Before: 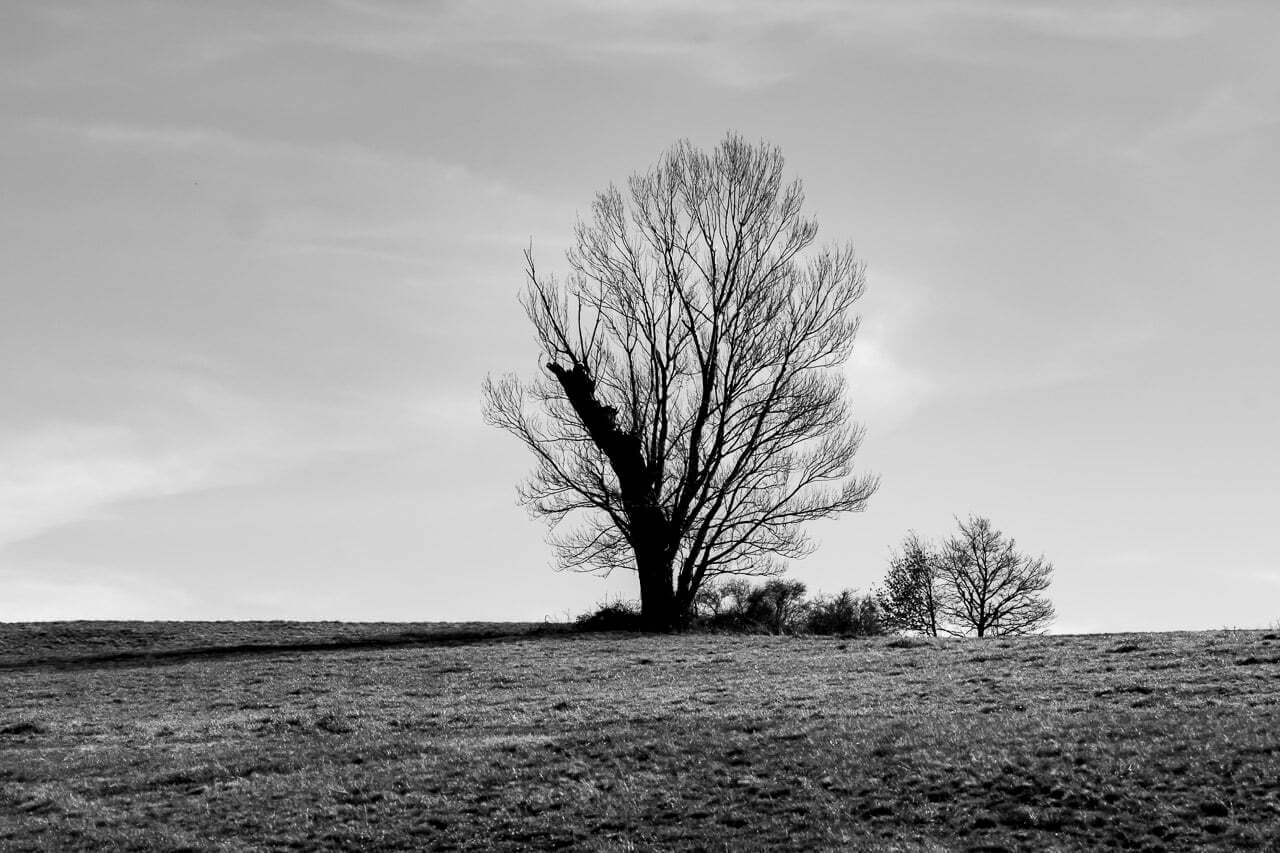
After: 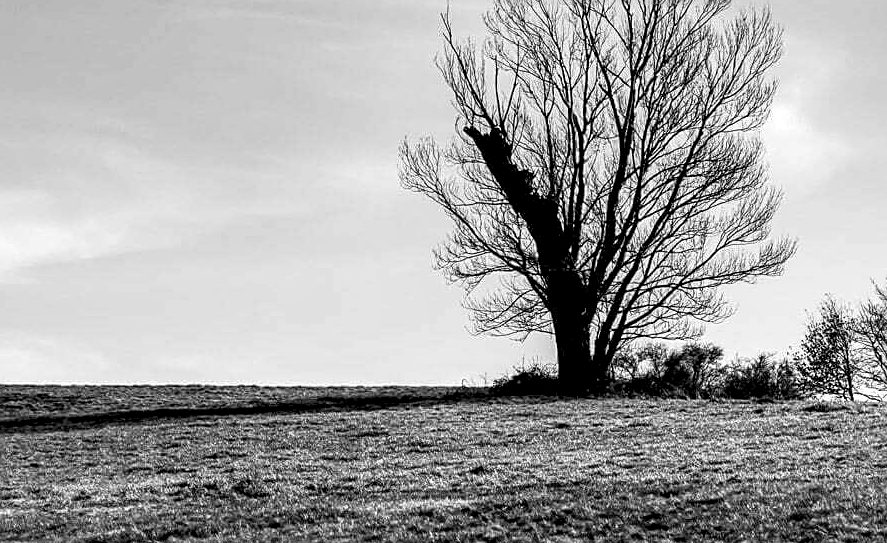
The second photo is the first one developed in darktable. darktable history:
sharpen: on, module defaults
tone equalizer: on, module defaults
contrast brightness saturation: contrast 0.07, brightness 0.08, saturation 0.18
crop: left 6.488%, top 27.668%, right 24.183%, bottom 8.656%
local contrast: highlights 60%, shadows 60%, detail 160%
